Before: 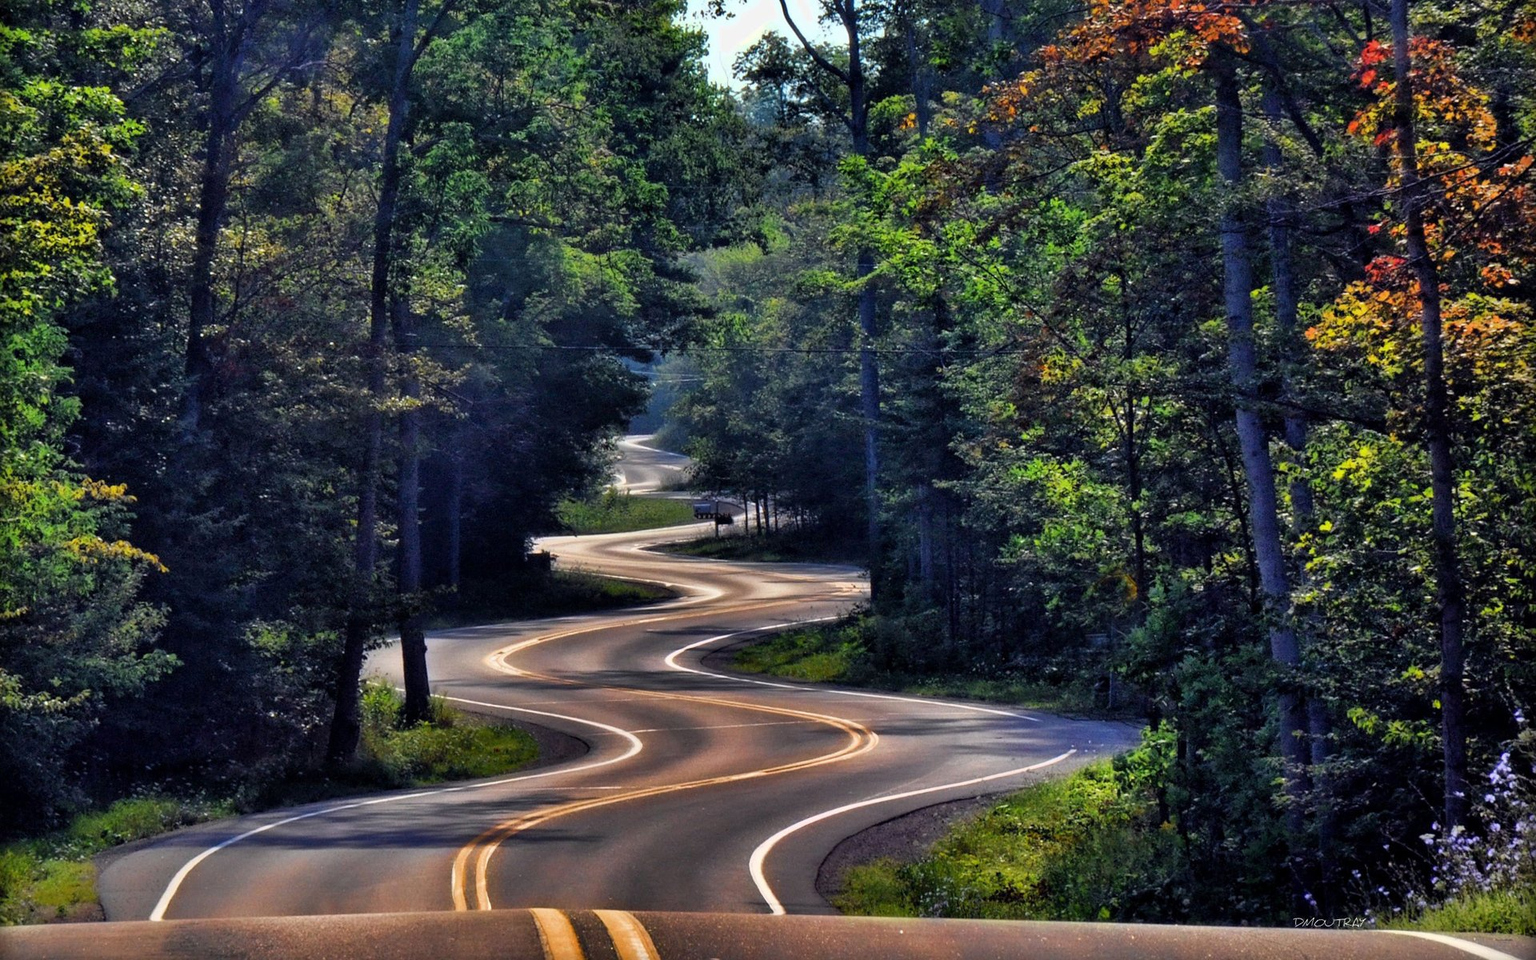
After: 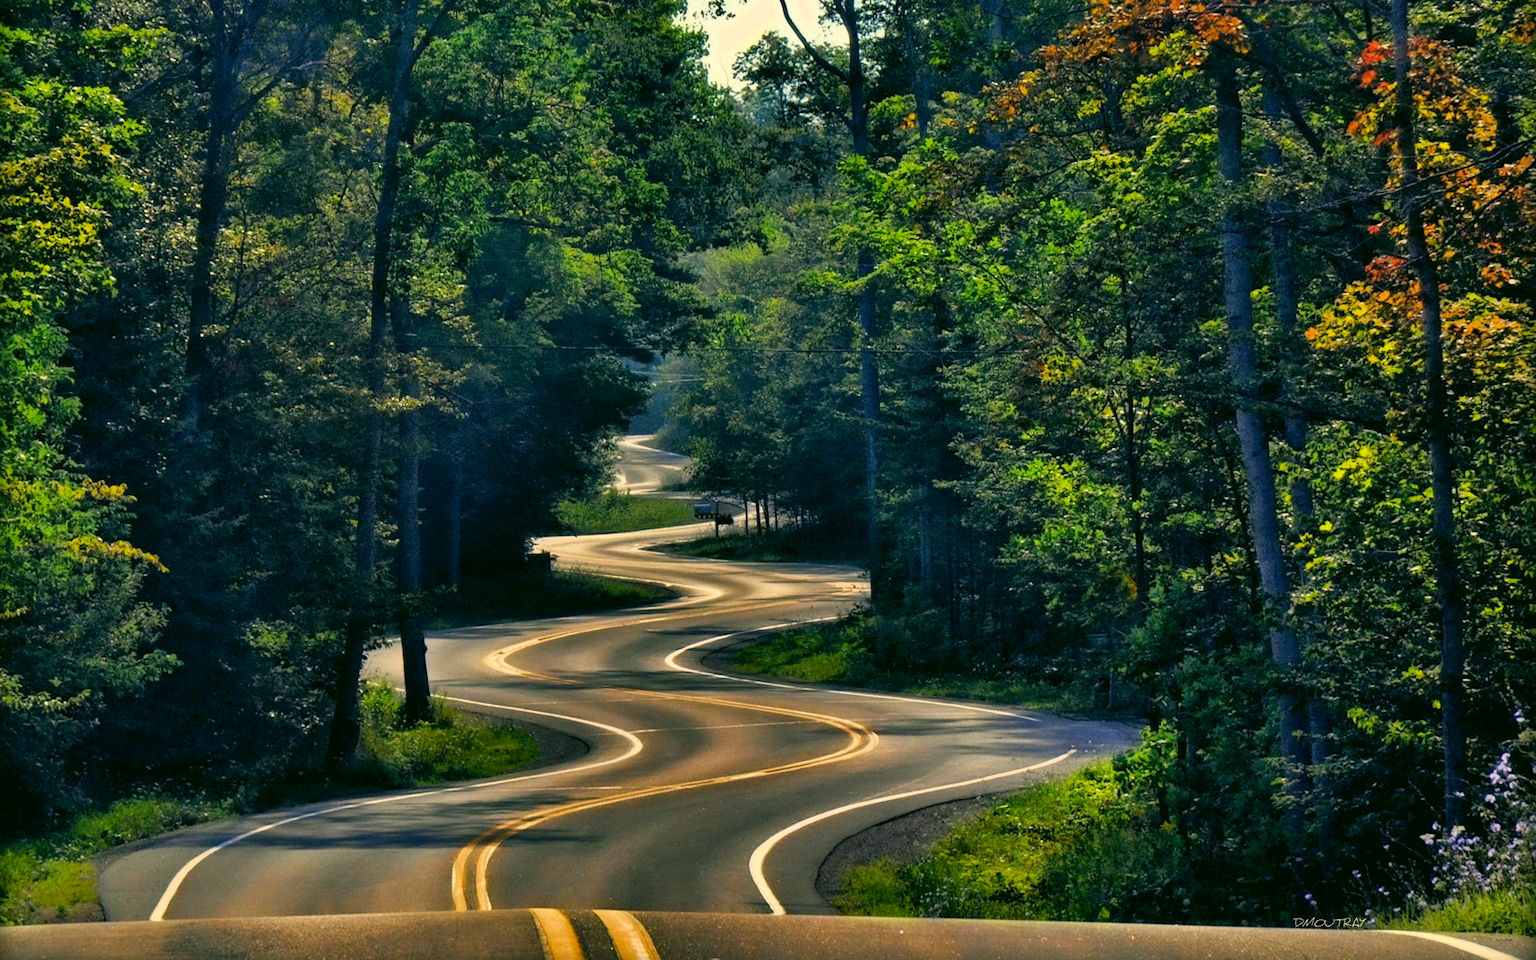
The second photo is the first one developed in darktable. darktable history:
color correction: highlights a* 5.07, highlights b* 24.56, shadows a* -15.83, shadows b* 3.9
